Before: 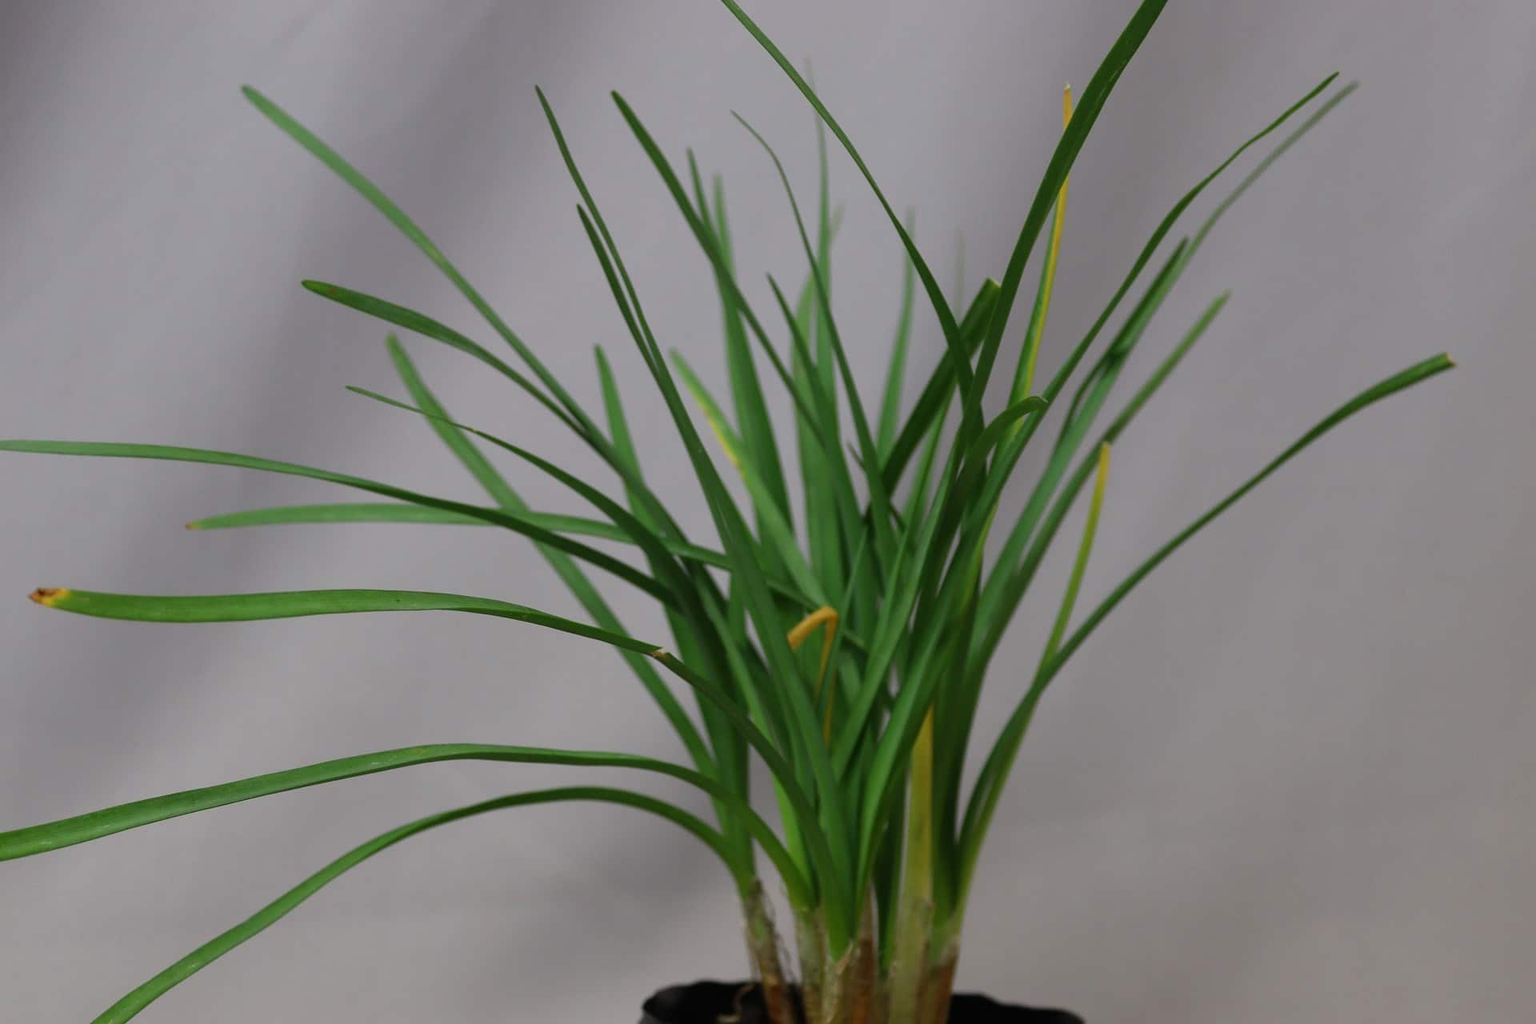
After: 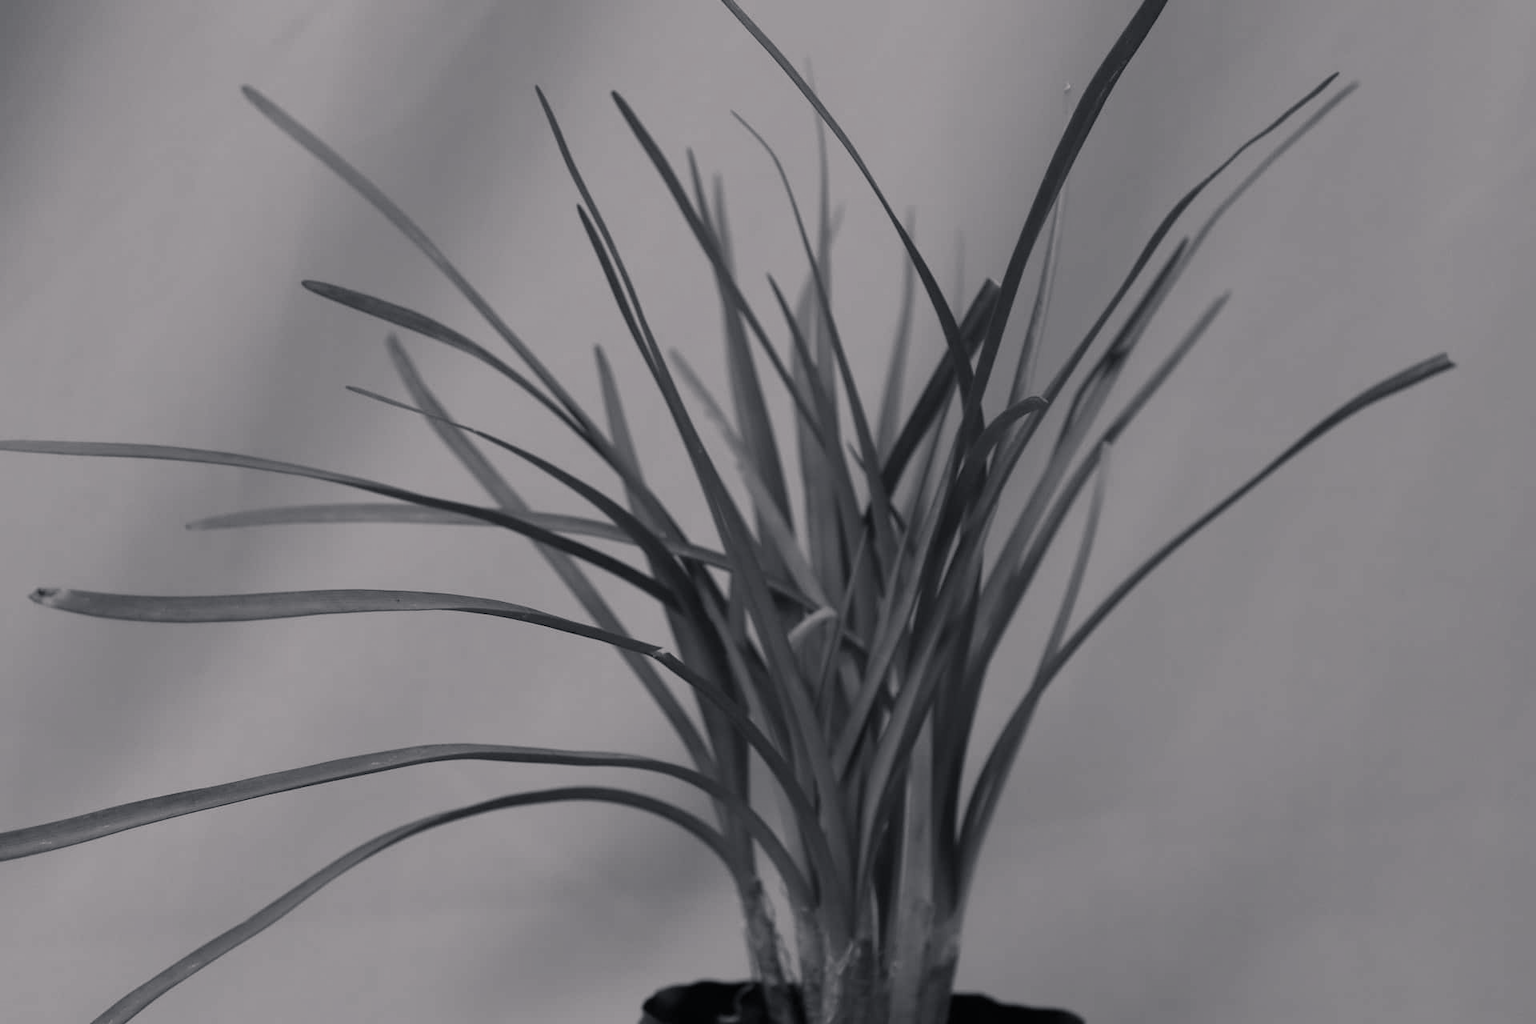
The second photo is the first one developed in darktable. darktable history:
color calibration "N&B": output gray [0.267, 0.423, 0.261, 0], illuminant same as pipeline (D50), adaptation none (bypass)
color balance rgb "Tungstène": shadows lift › chroma 1.41%, shadows lift › hue 260°, power › chroma 0.5%, power › hue 260°, highlights gain › chroma 1%, highlights gain › hue 27°, saturation formula JzAzBz (2021)
